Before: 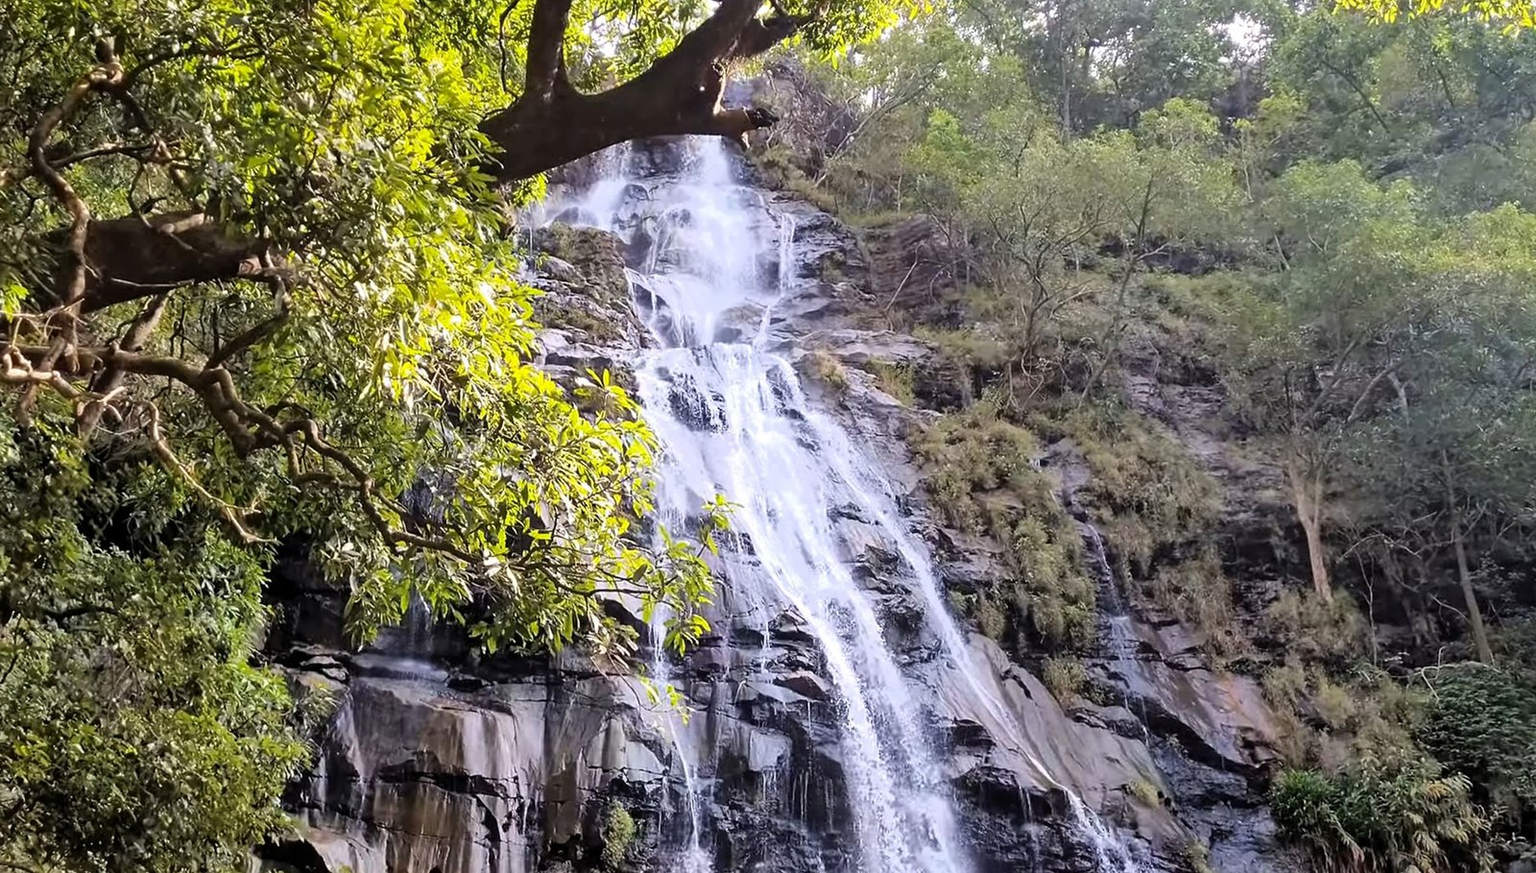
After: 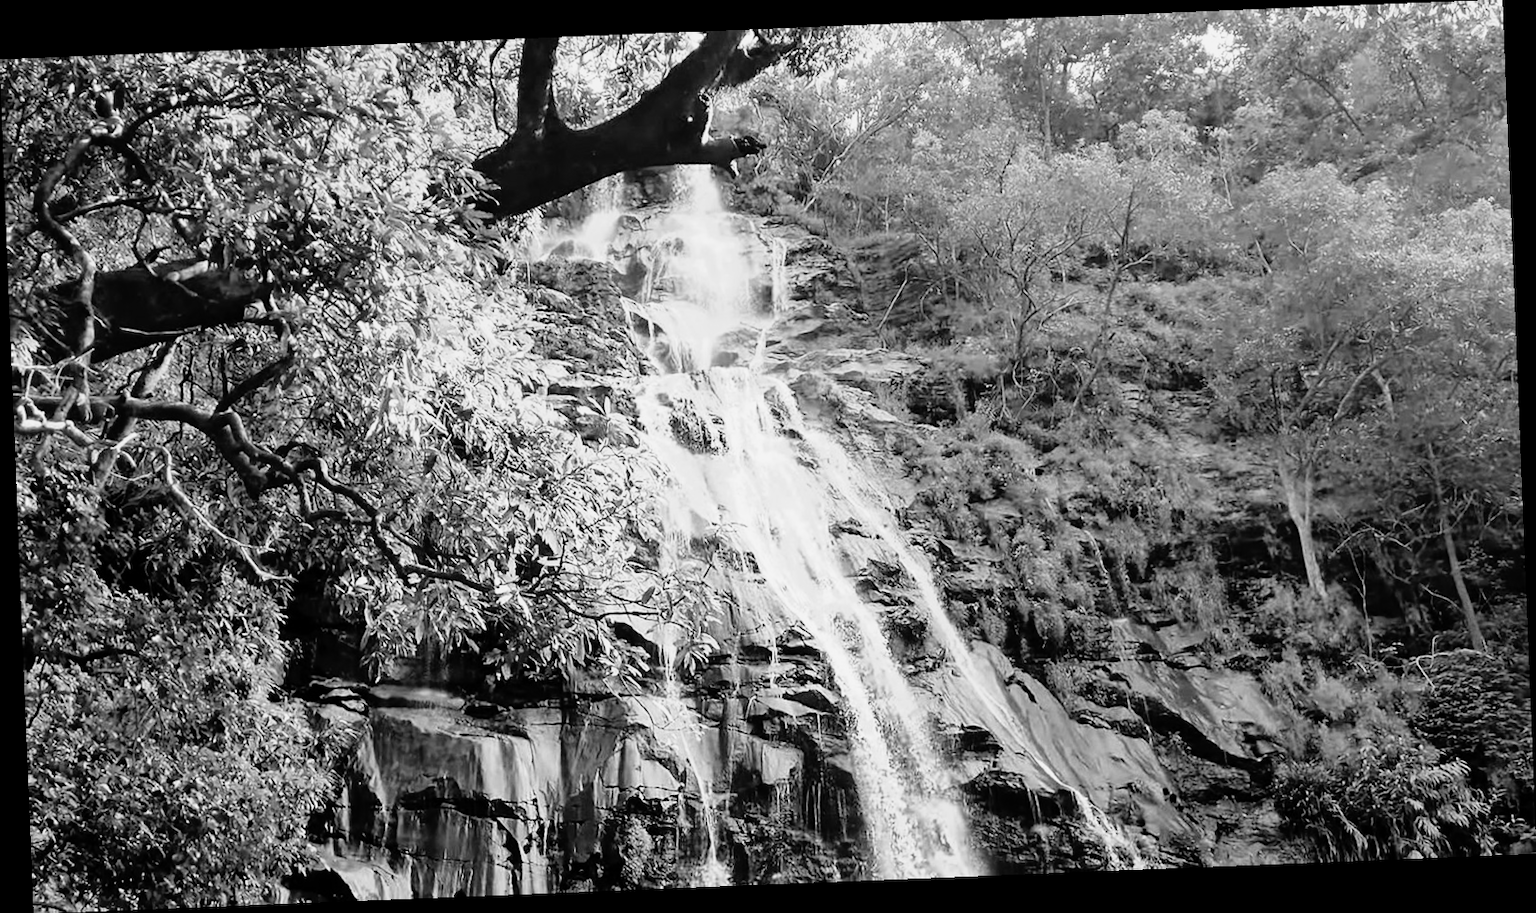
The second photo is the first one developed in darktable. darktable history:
exposure: exposure -1 EV, compensate highlight preservation false
monochrome: size 3.1
tone equalizer: on, module defaults
base curve: curves: ch0 [(0, 0) (0.012, 0.01) (0.073, 0.168) (0.31, 0.711) (0.645, 0.957) (1, 1)], preserve colors none
rotate and perspective: rotation -2.29°, automatic cropping off
white balance: red 1.138, green 0.996, blue 0.812
